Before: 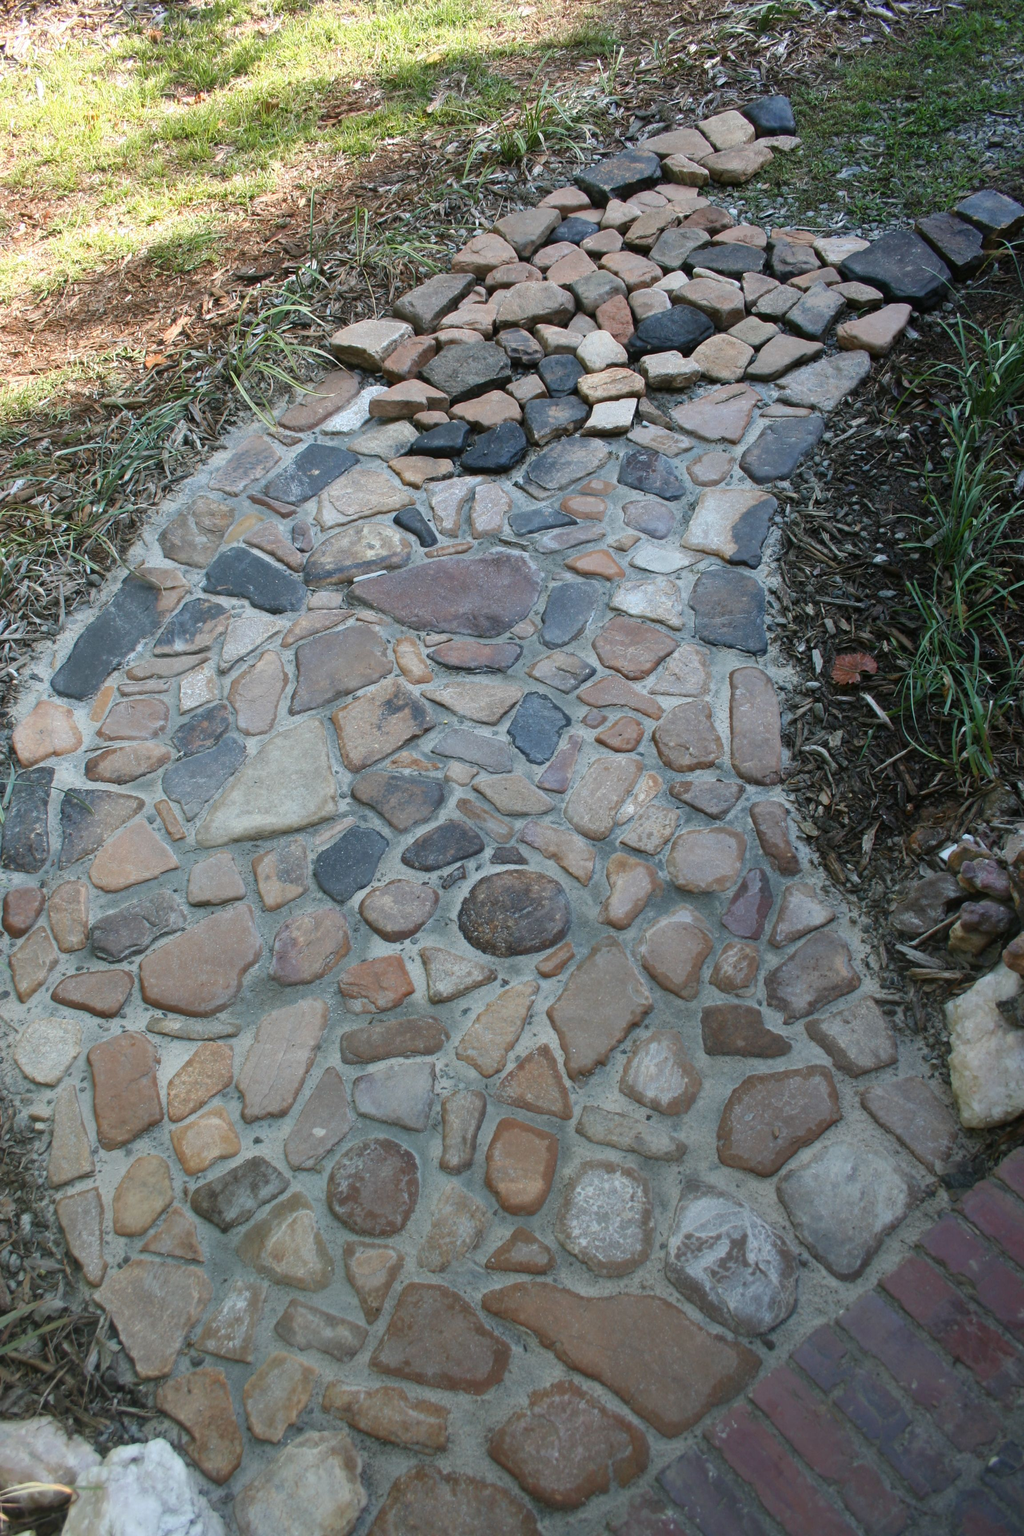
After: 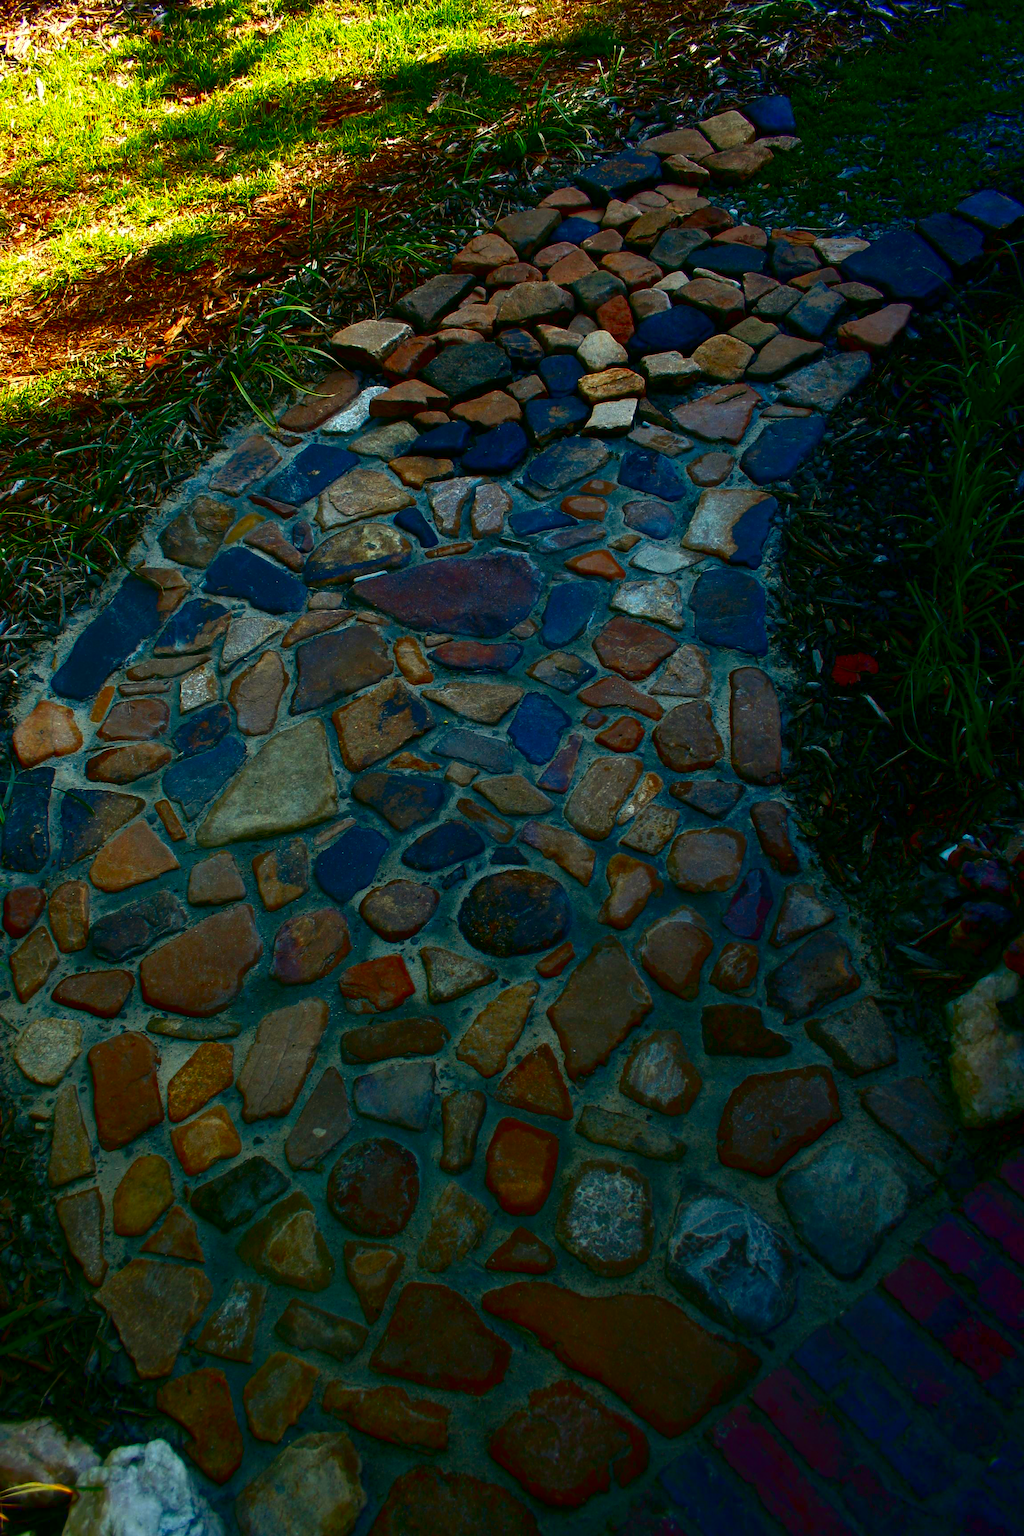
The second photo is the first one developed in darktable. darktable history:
contrast brightness saturation: brightness -0.984, saturation 1
color balance rgb: shadows lift › chroma 2.681%, shadows lift › hue 192.79°, highlights gain › luminance 6.527%, highlights gain › chroma 2.581%, highlights gain › hue 88.59°, linear chroma grading › mid-tones 7.624%, perceptual saturation grading › global saturation 25.716%, global vibrance 19.444%
